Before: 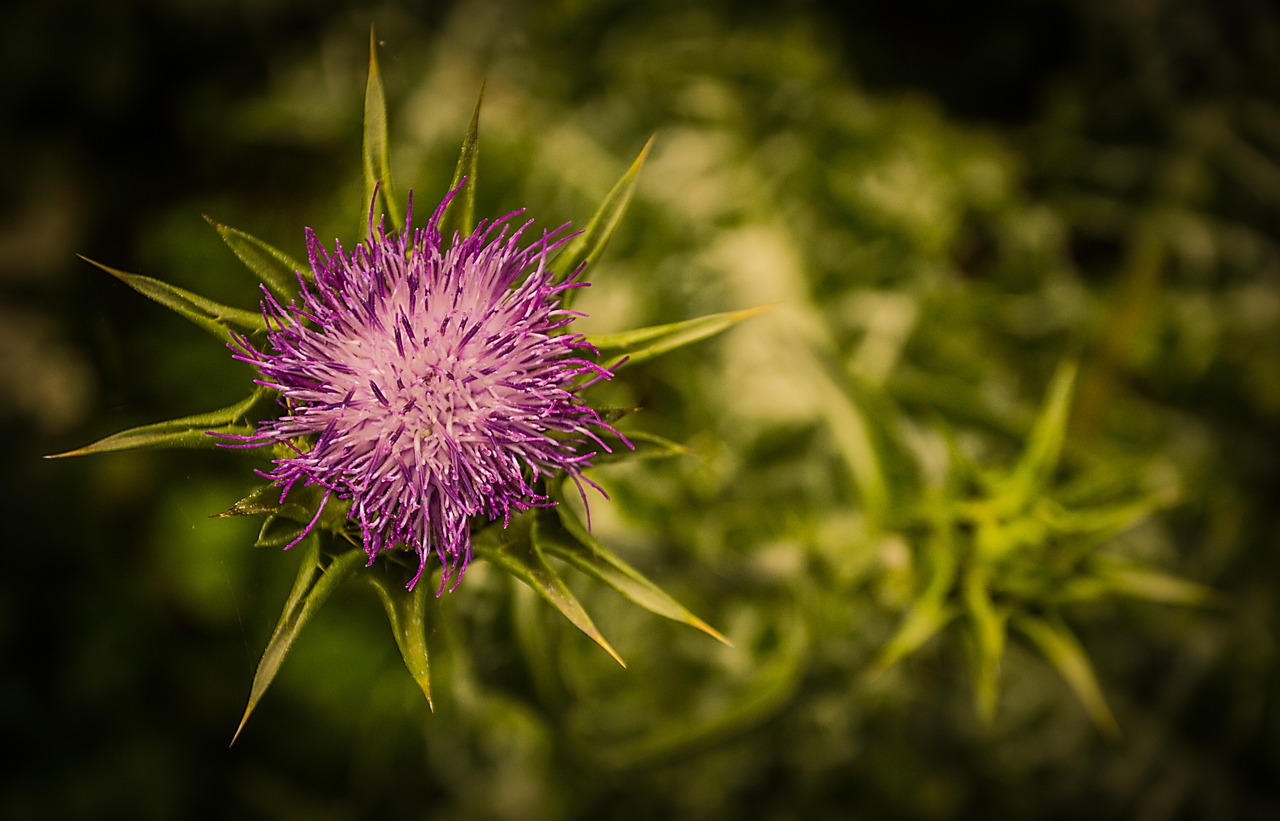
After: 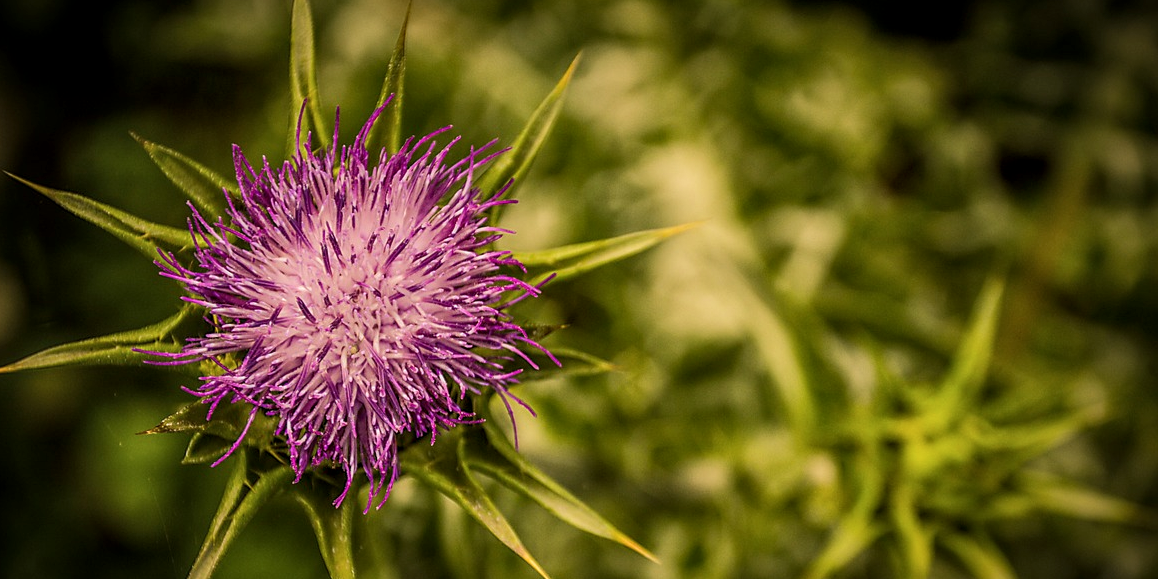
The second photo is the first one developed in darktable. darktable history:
local contrast: on, module defaults
crop: left 5.773%, top 10.126%, right 3.689%, bottom 19.326%
